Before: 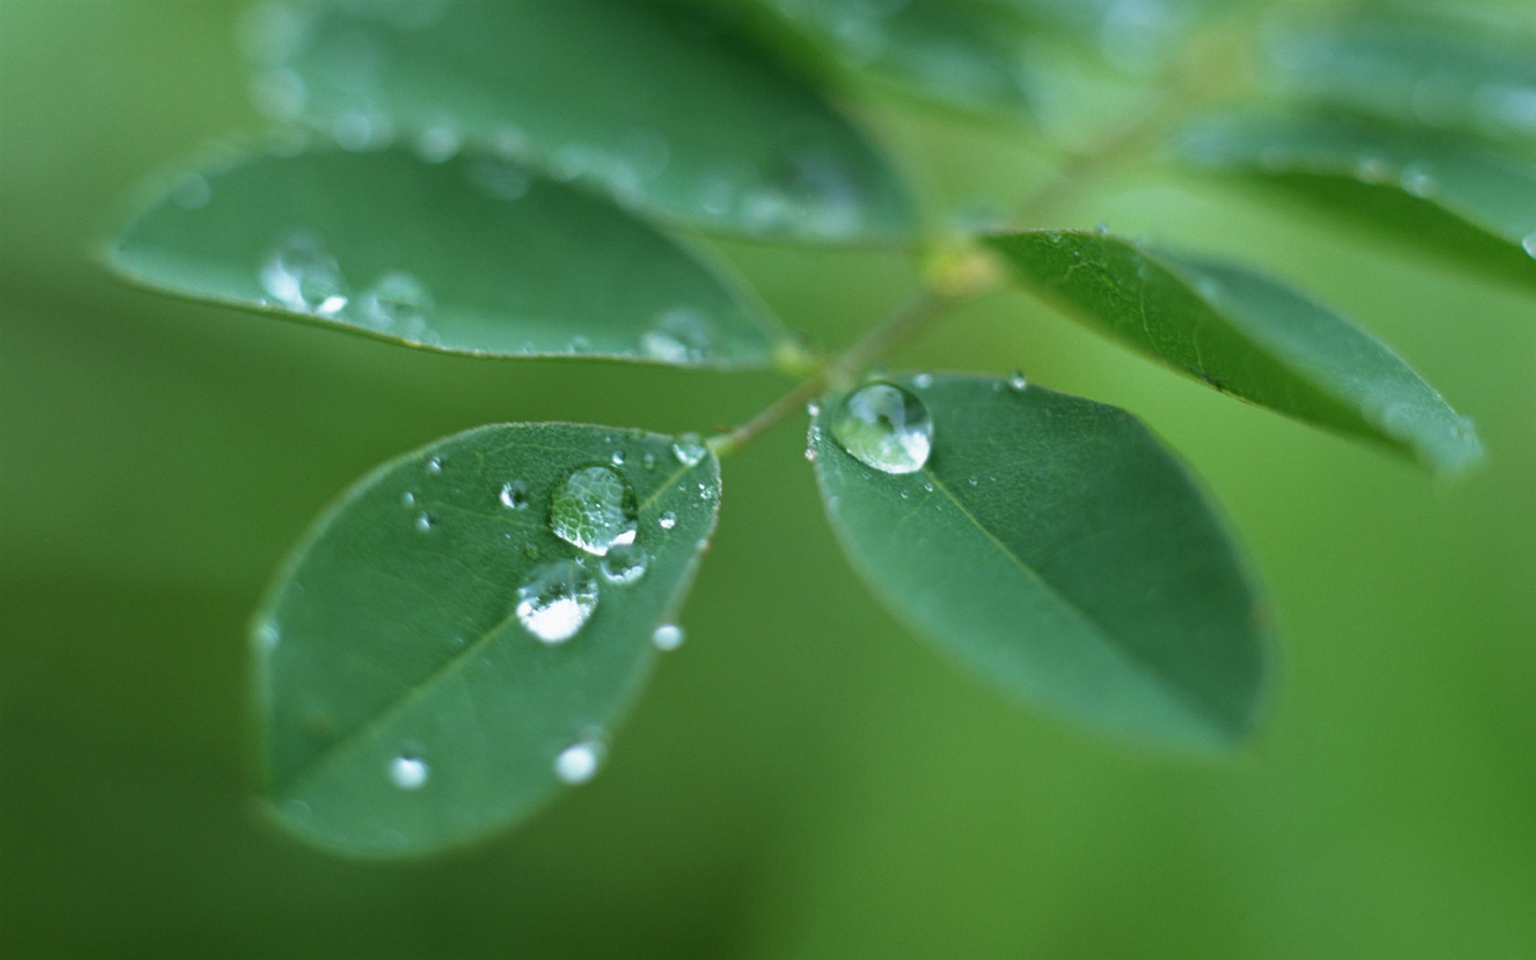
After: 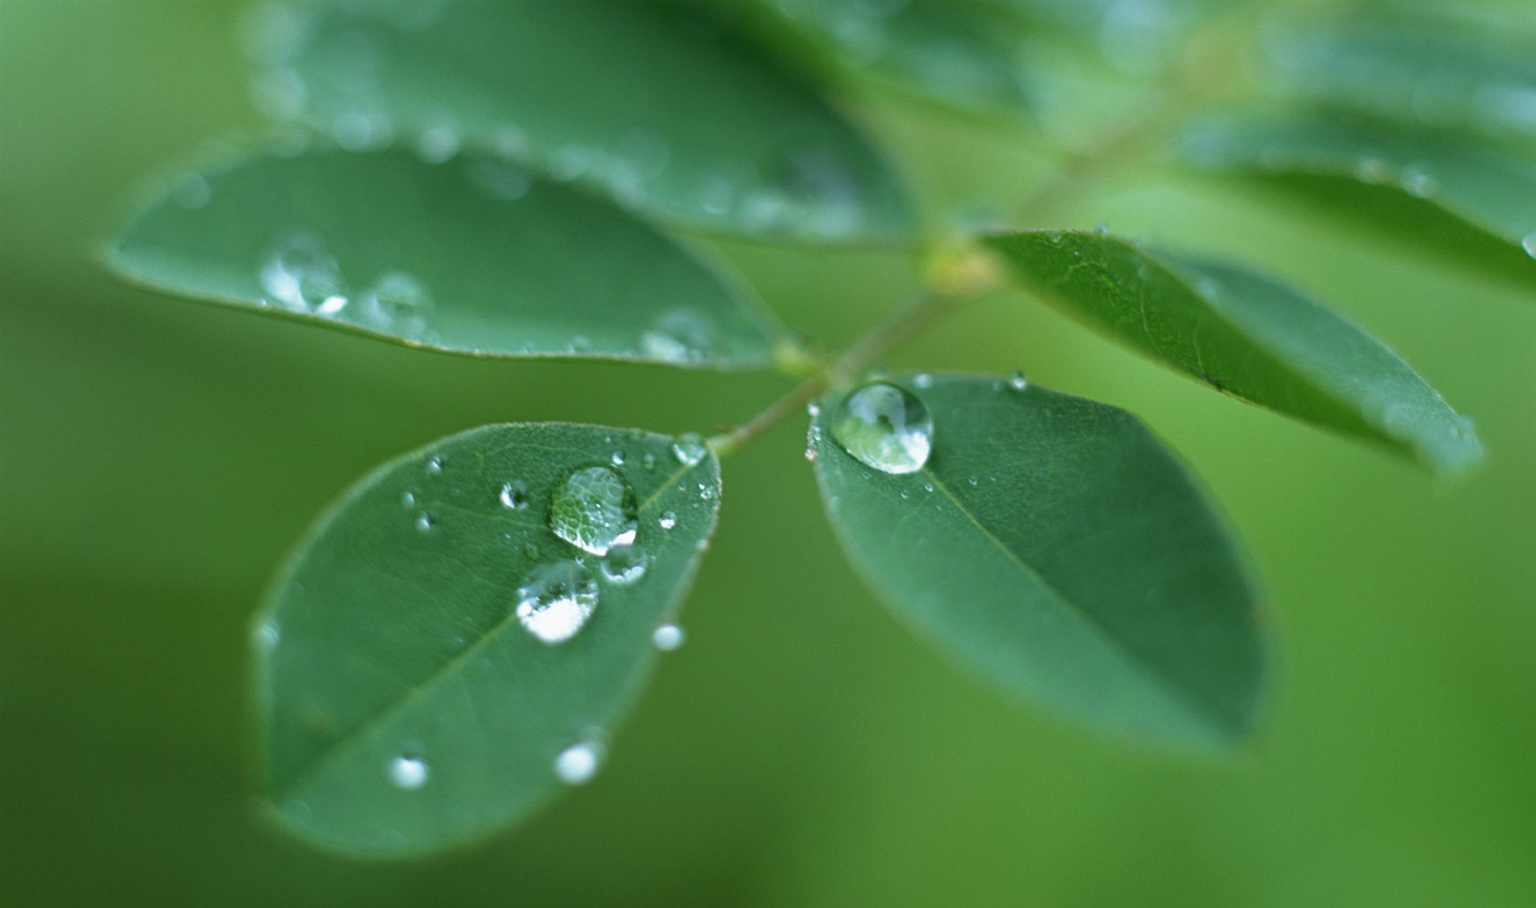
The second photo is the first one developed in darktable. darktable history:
crop and rotate: top 0.001%, bottom 5.252%
